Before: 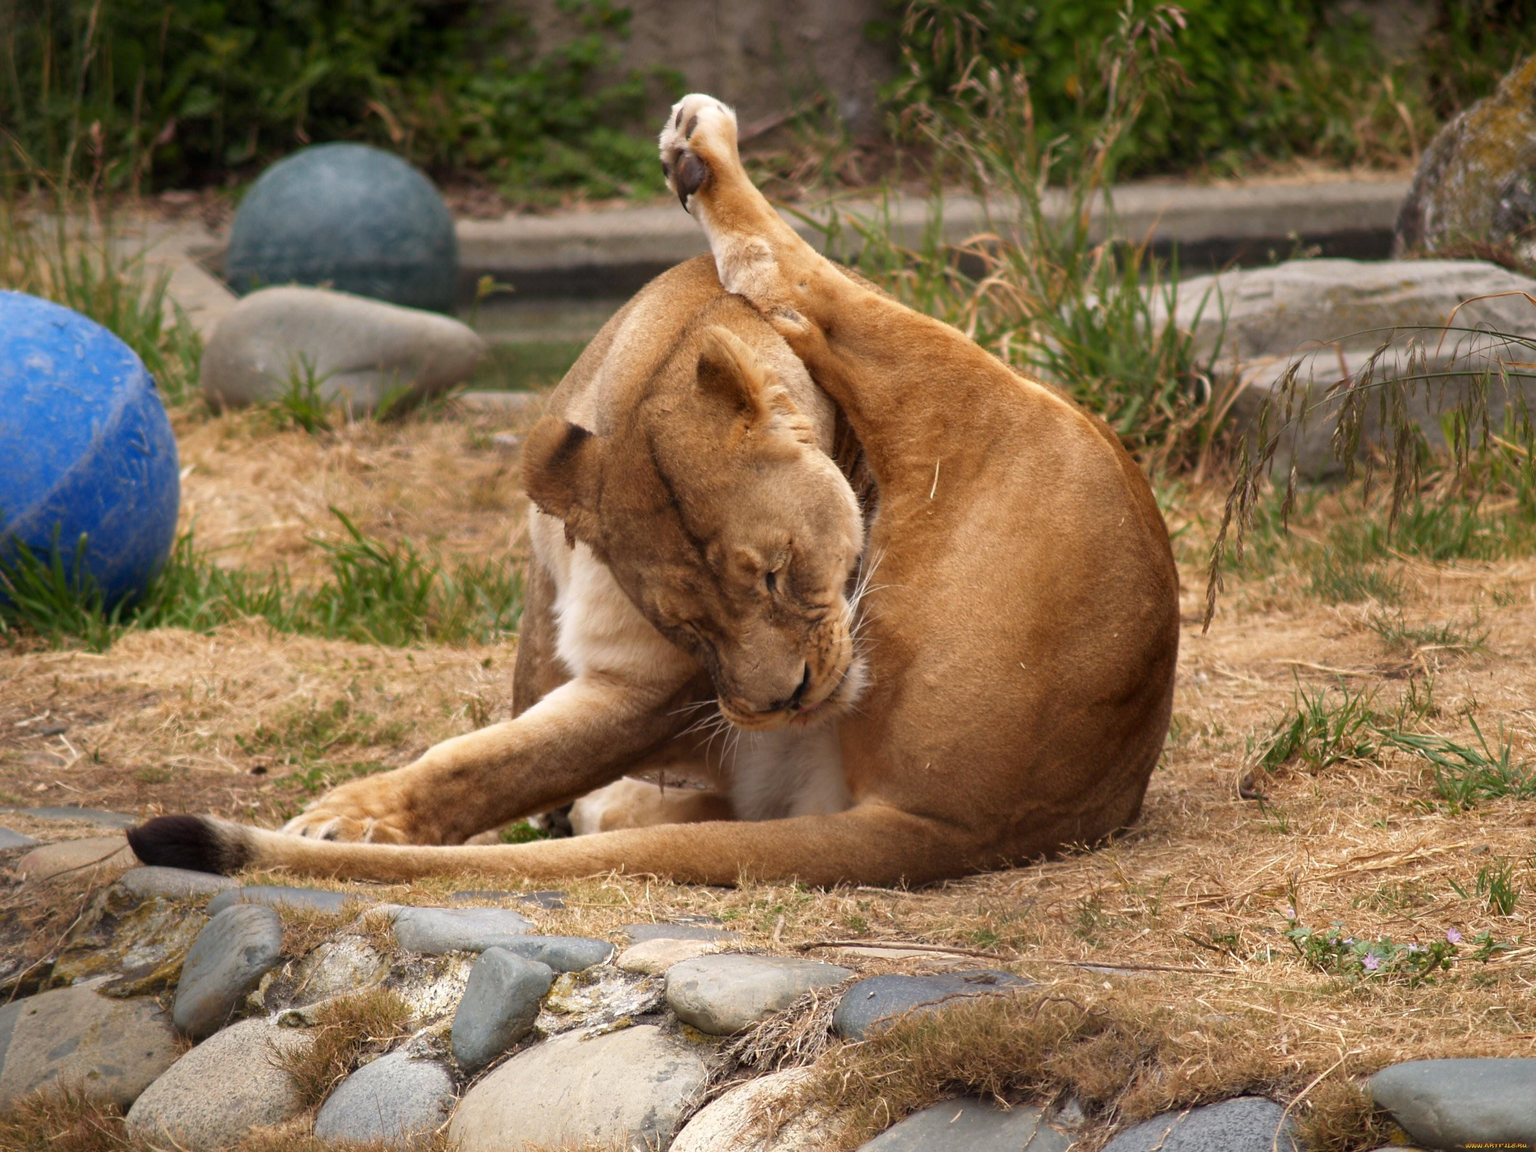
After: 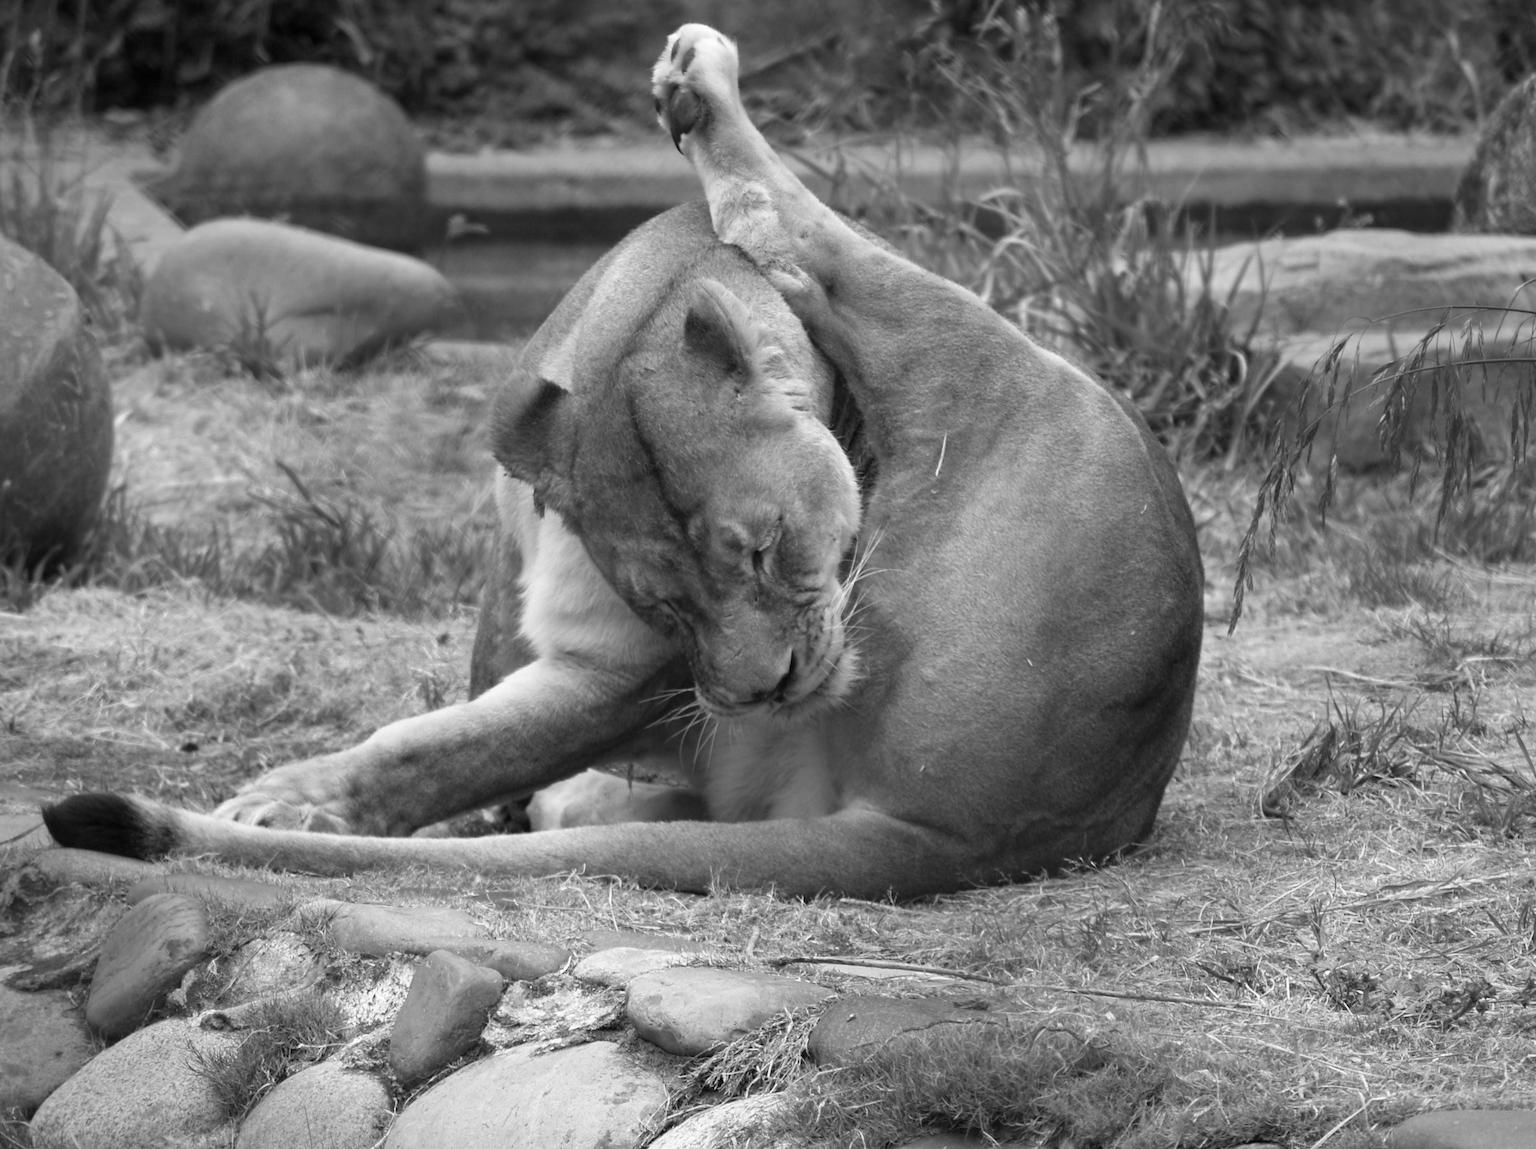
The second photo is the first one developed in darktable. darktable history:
color calibration: output gray [0.714, 0.278, 0, 0], illuminant as shot in camera, x 0.358, y 0.373, temperature 4628.91 K
crop and rotate: angle -2.04°, left 3.088%, top 4.053%, right 1.352%, bottom 0.552%
color zones: curves: ch0 [(0, 0.558) (0.143, 0.548) (0.286, 0.447) (0.429, 0.259) (0.571, 0.5) (0.714, 0.5) (0.857, 0.593) (1, 0.558)]; ch1 [(0, 0.543) (0.01, 0.544) (0.12, 0.492) (0.248, 0.458) (0.5, 0.534) (0.748, 0.5) (0.99, 0.469) (1, 0.543)]; ch2 [(0, 0.507) (0.143, 0.522) (0.286, 0.505) (0.429, 0.5) (0.571, 0.5) (0.714, 0.5) (0.857, 0.5) (1, 0.507)]
